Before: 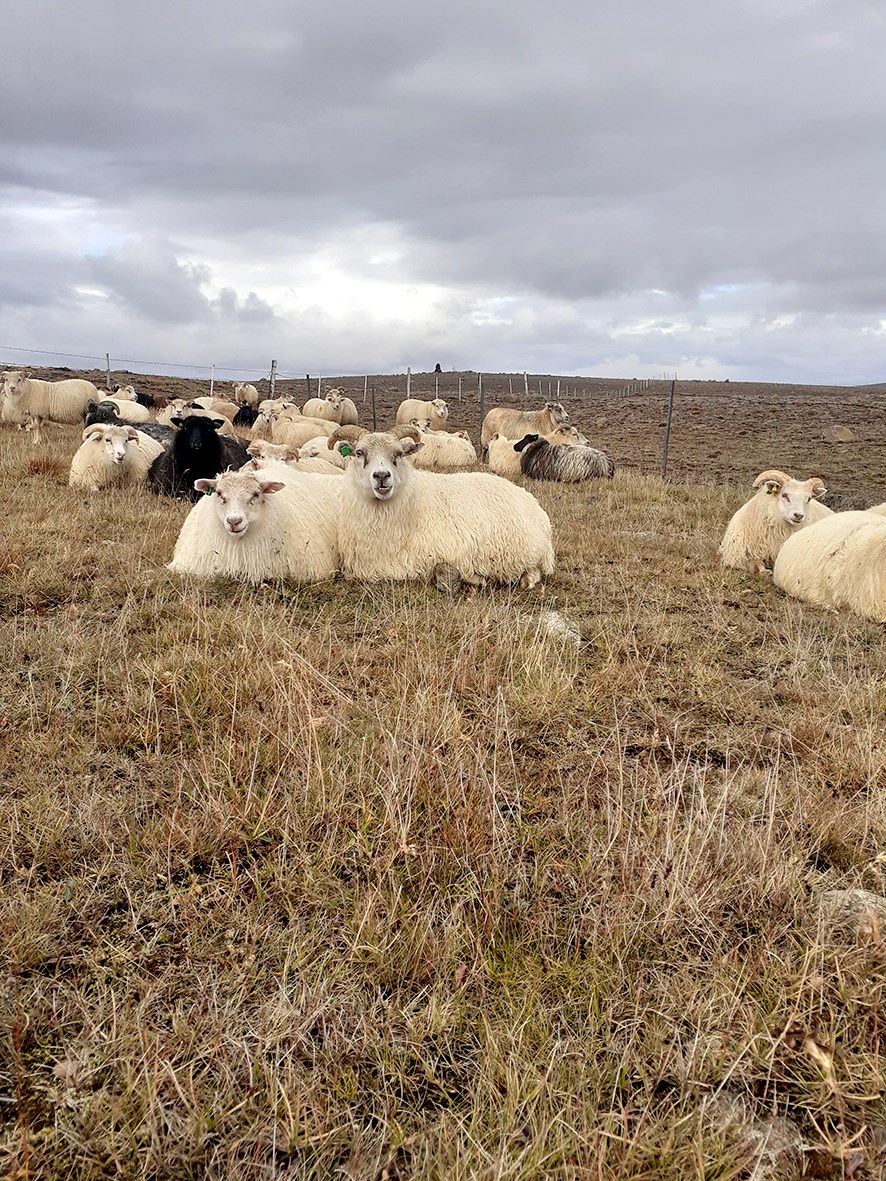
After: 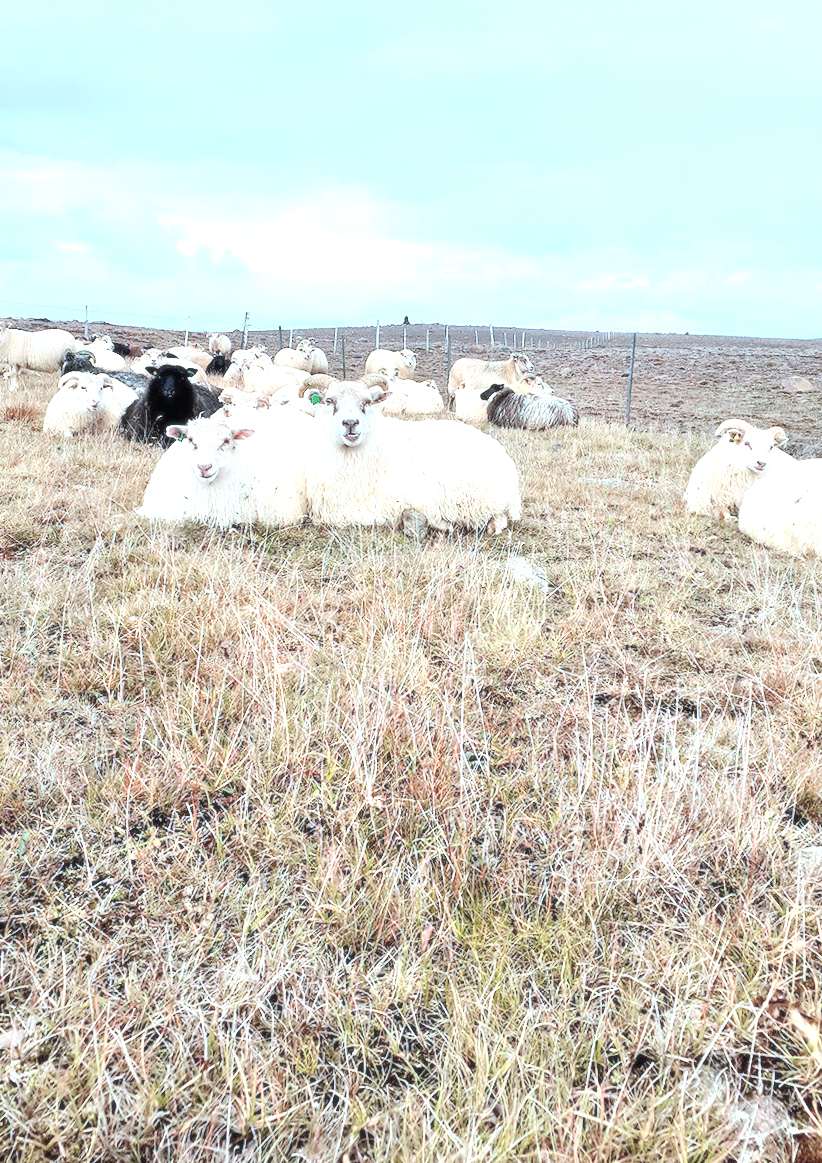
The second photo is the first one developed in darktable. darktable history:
crop: top 1.049%, right 0.001%
grain: coarseness 0.09 ISO, strength 16.61%
contrast brightness saturation: contrast 0.14, brightness 0.21
color correction: highlights a* -9.35, highlights b* -23.15
exposure: black level correction 0, exposure 1.2 EV, compensate highlight preservation false
soften: size 10%, saturation 50%, brightness 0.2 EV, mix 10%
rotate and perspective: rotation 0.215°, lens shift (vertical) -0.139, crop left 0.069, crop right 0.939, crop top 0.002, crop bottom 0.996
